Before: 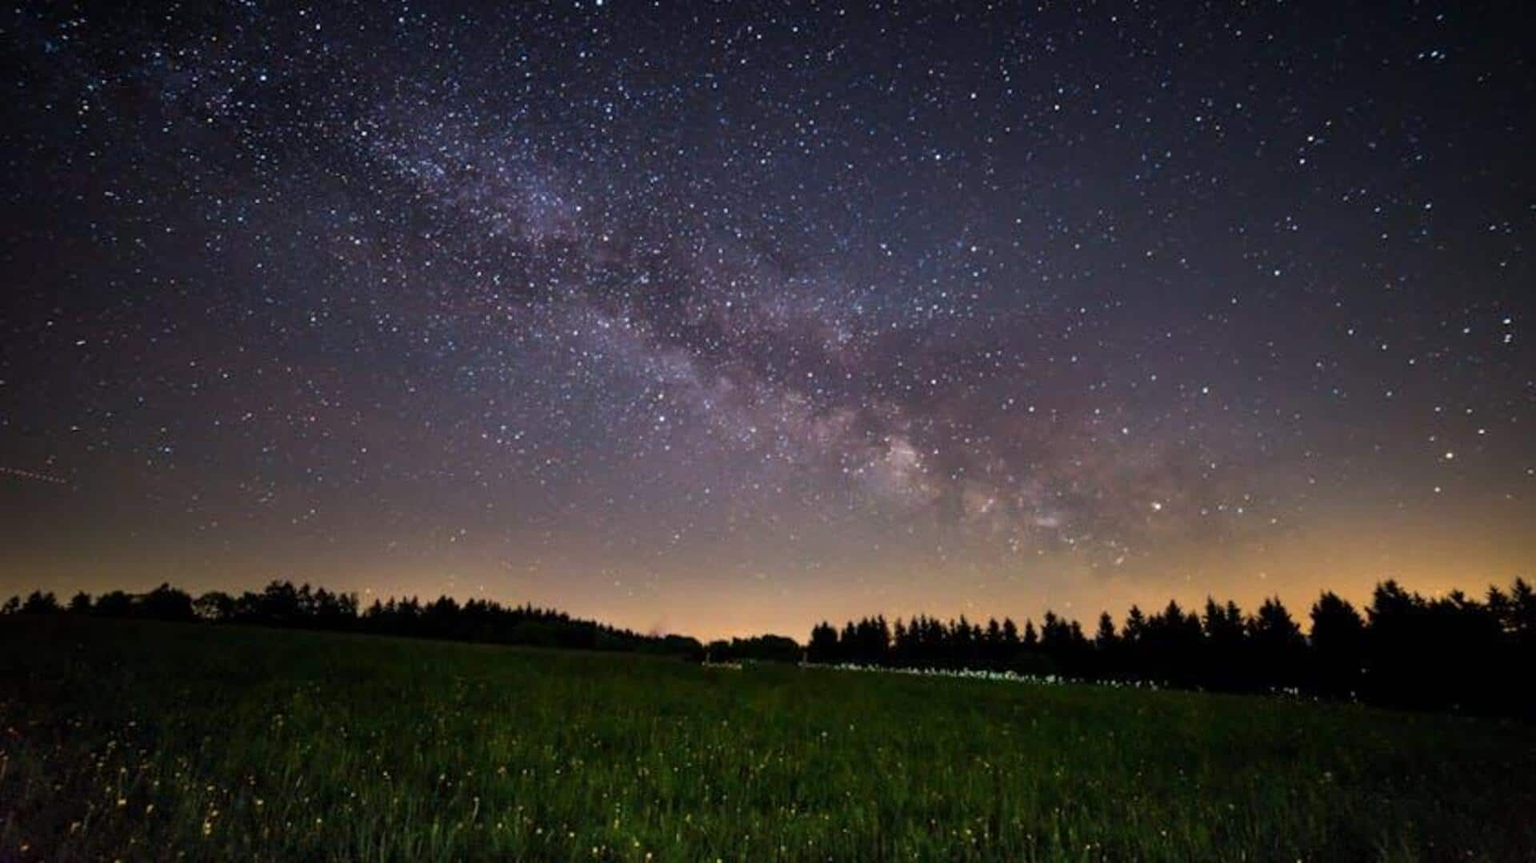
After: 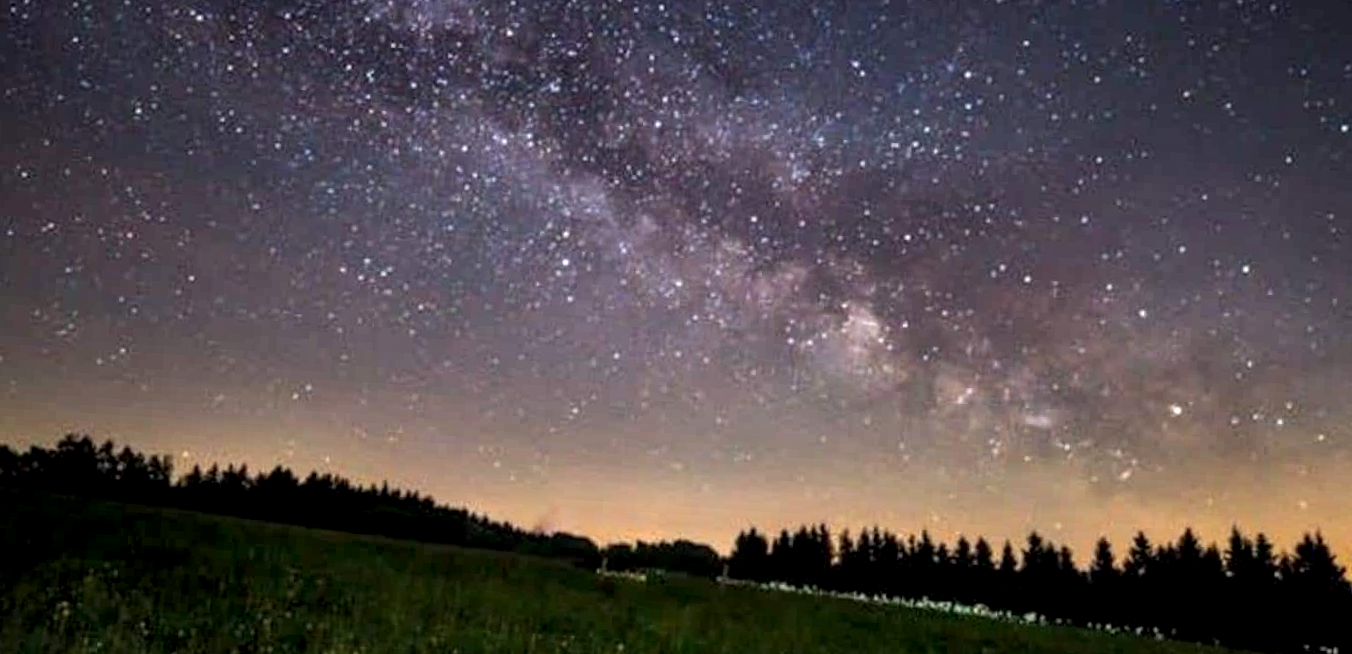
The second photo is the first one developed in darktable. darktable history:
crop and rotate: angle -3.58°, left 9.74%, top 20.561%, right 12.149%, bottom 12.157%
local contrast: detail 150%
exposure: exposure 0.188 EV, compensate highlight preservation false
